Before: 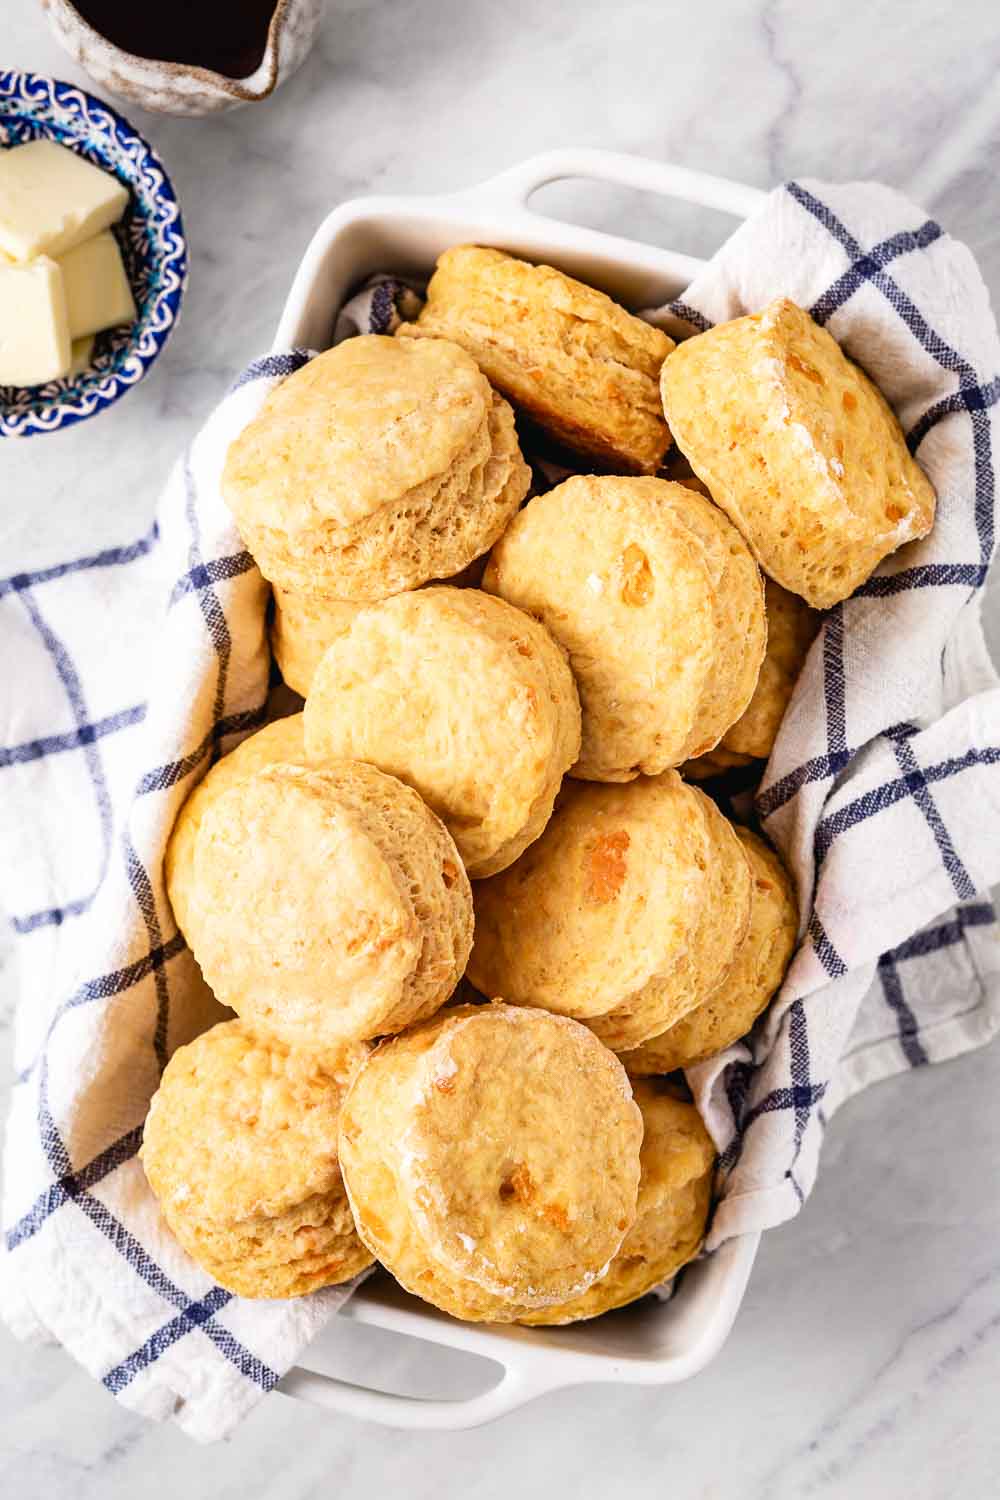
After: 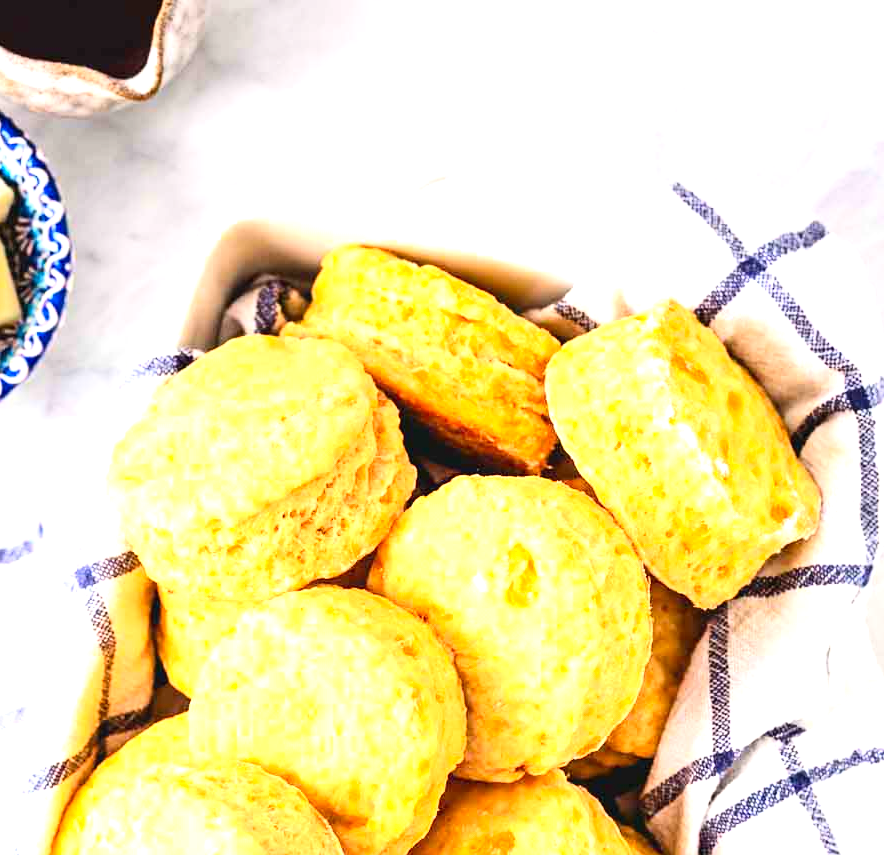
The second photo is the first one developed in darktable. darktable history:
contrast brightness saturation: contrast 0.203, brightness 0.162, saturation 0.226
exposure: black level correction 0, exposure 1.097 EV, compensate highlight preservation false
crop and rotate: left 11.534%, bottom 42.996%
